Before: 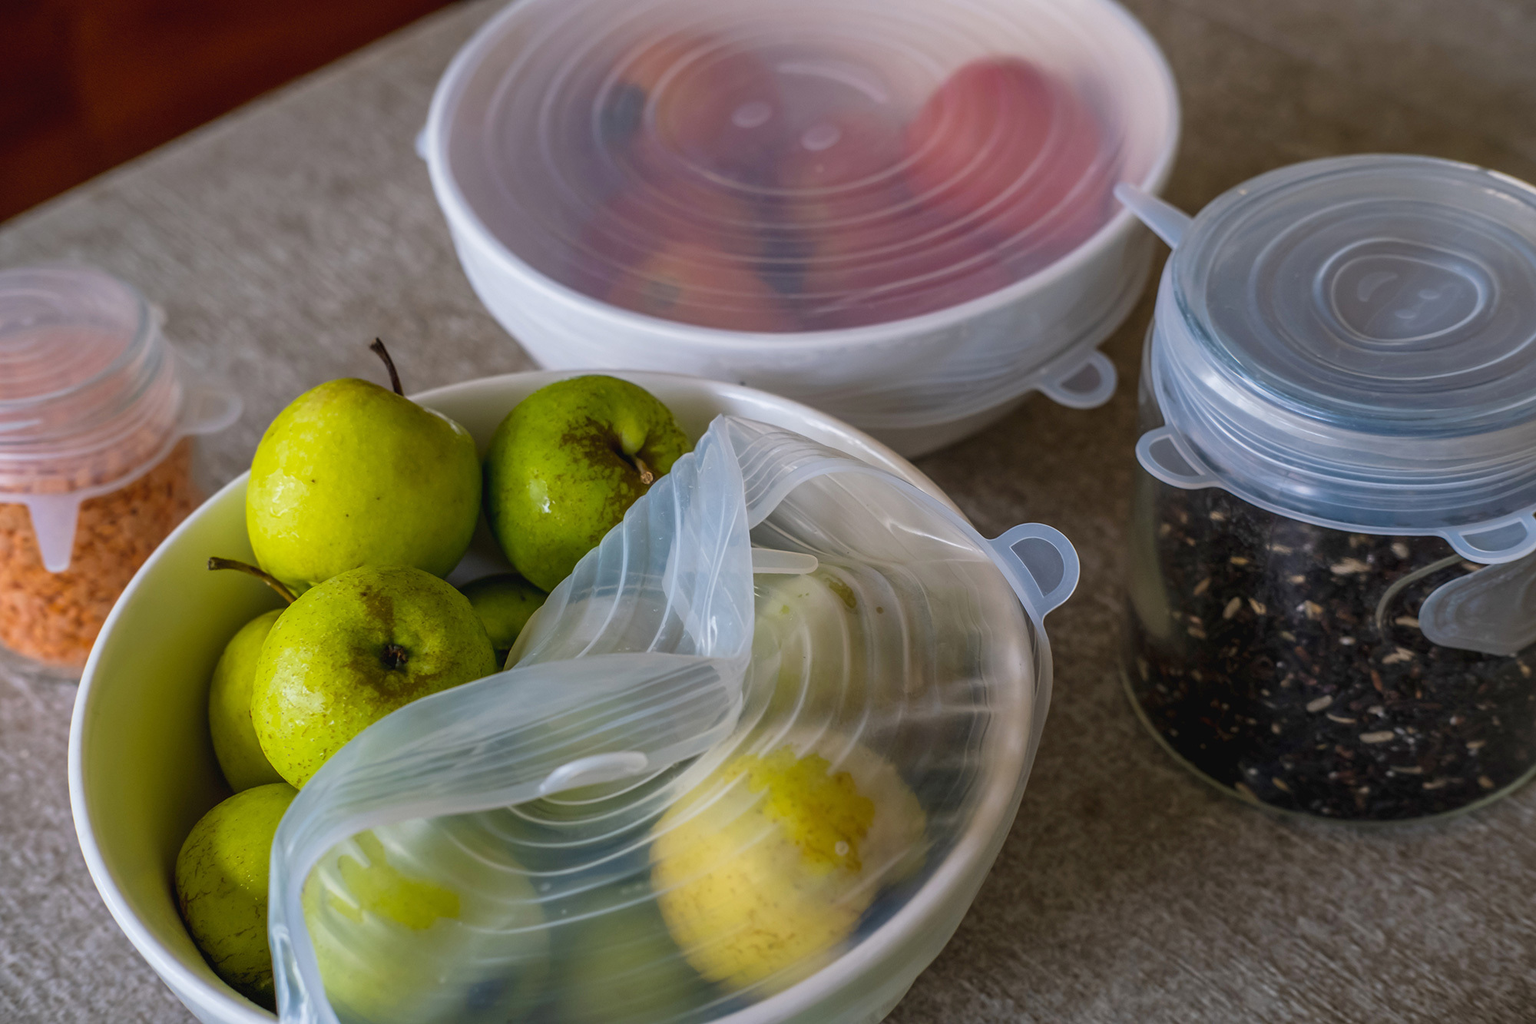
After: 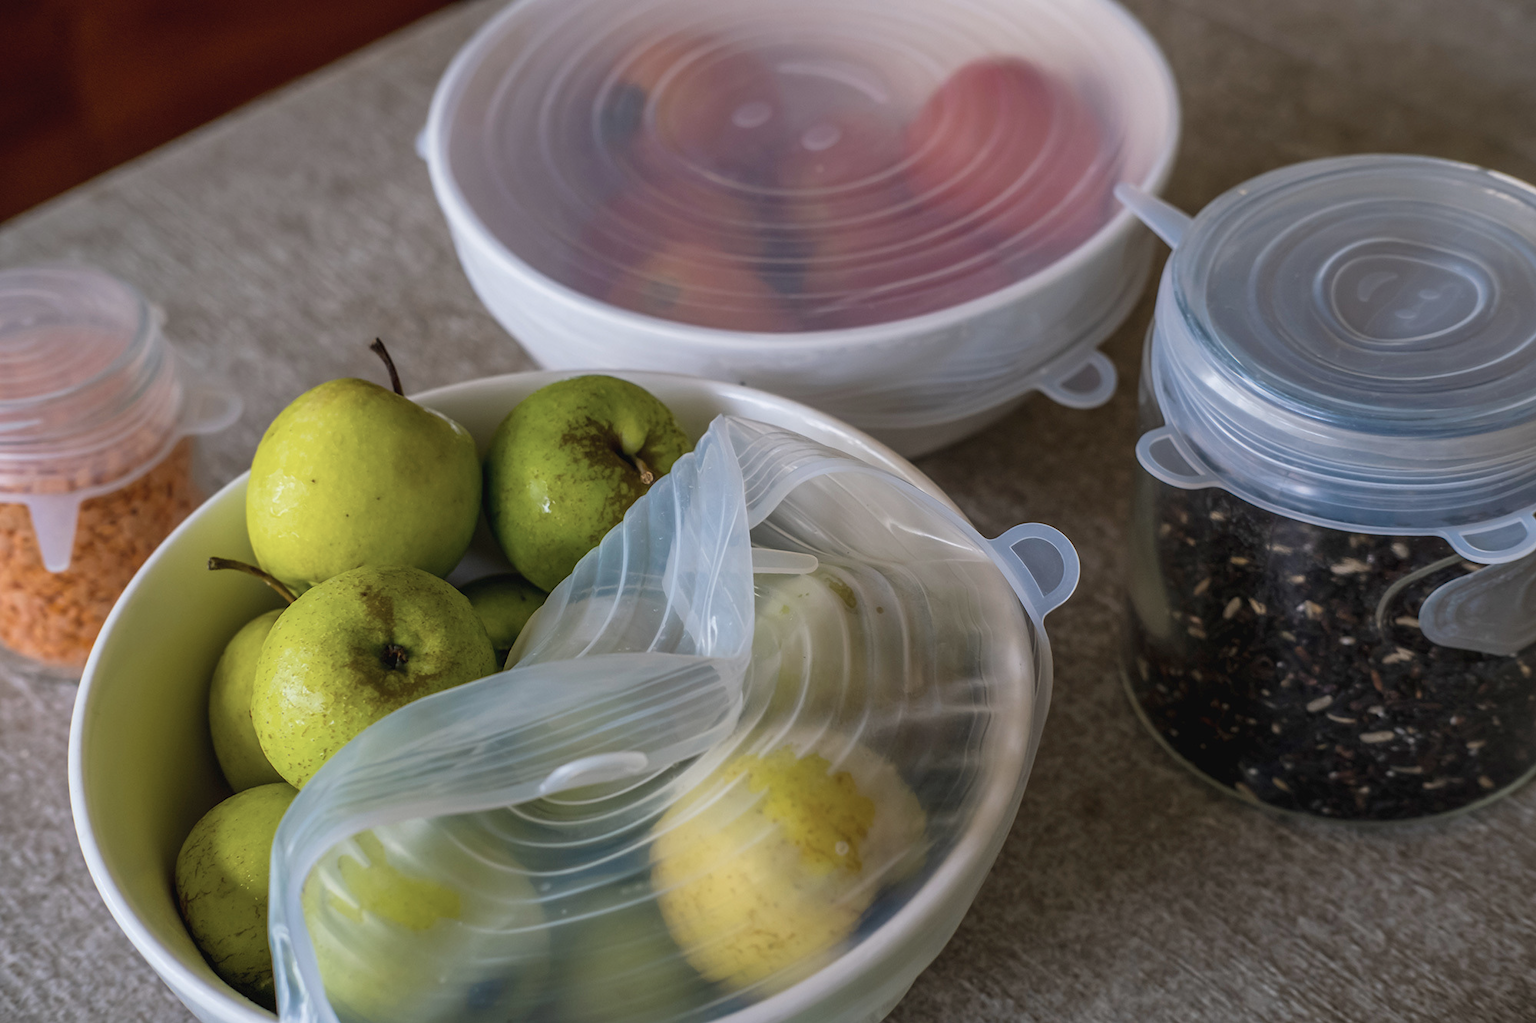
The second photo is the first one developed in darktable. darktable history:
color zones: curves: ch0 [(0, 0.5) (0.143, 0.5) (0.286, 0.5) (0.429, 0.504) (0.571, 0.5) (0.714, 0.509) (0.857, 0.5) (1, 0.5)]; ch1 [(0, 0.425) (0.143, 0.425) (0.286, 0.375) (0.429, 0.405) (0.571, 0.5) (0.714, 0.47) (0.857, 0.425) (1, 0.435)]; ch2 [(0, 0.5) (0.143, 0.5) (0.286, 0.5) (0.429, 0.517) (0.571, 0.5) (0.714, 0.51) (0.857, 0.5) (1, 0.5)]
